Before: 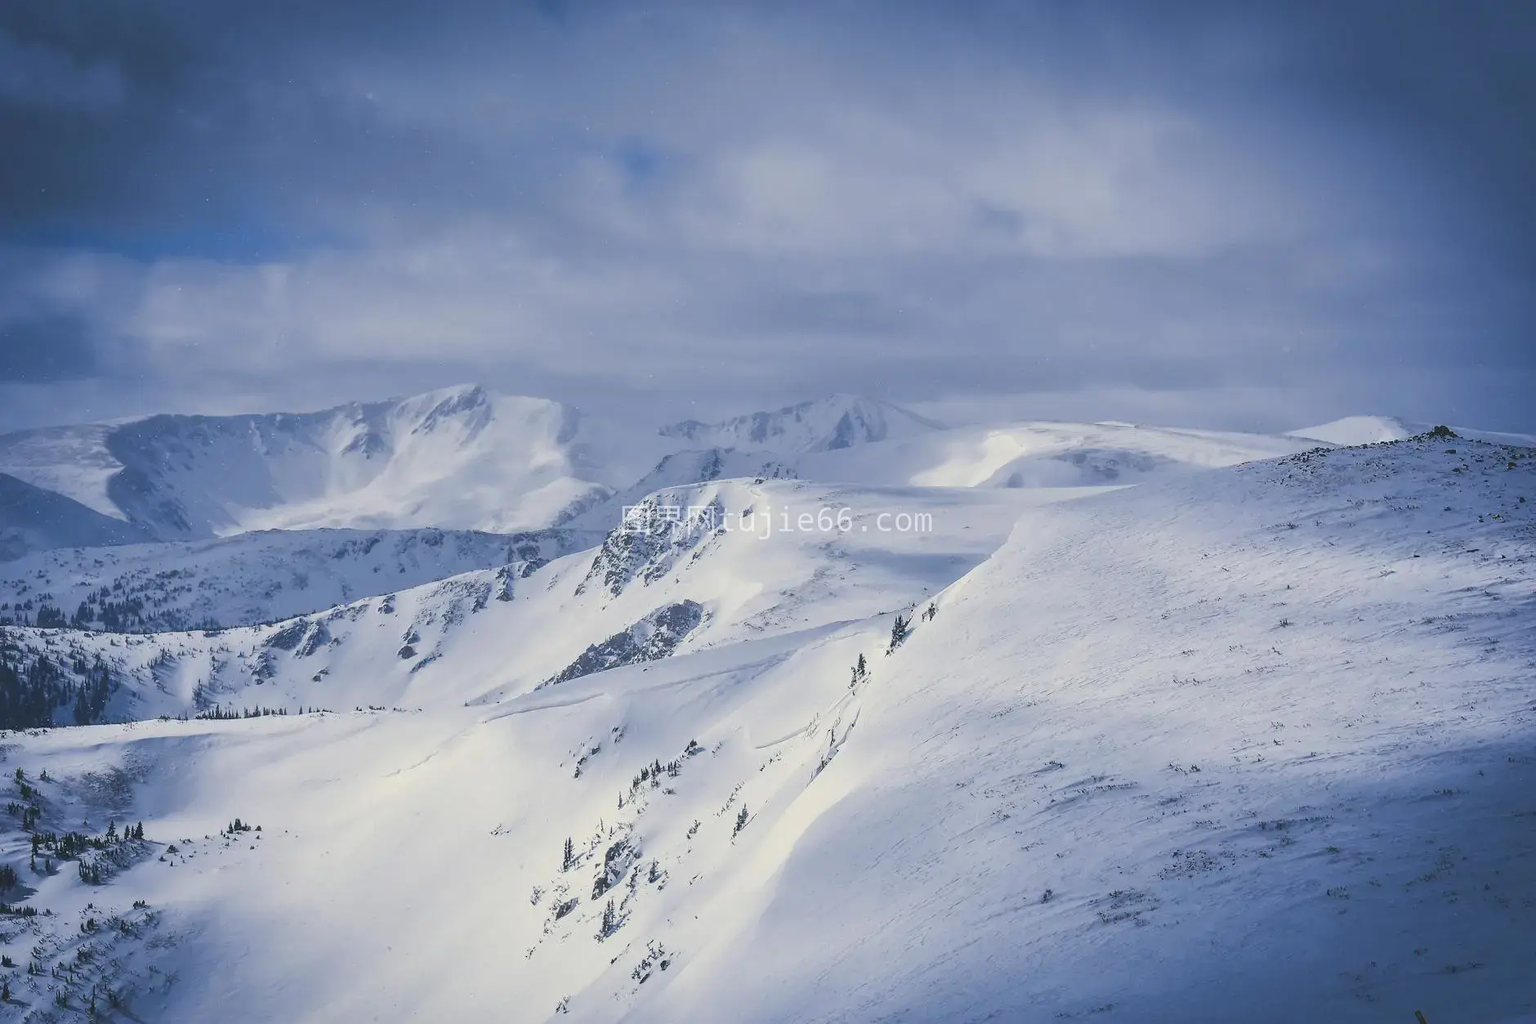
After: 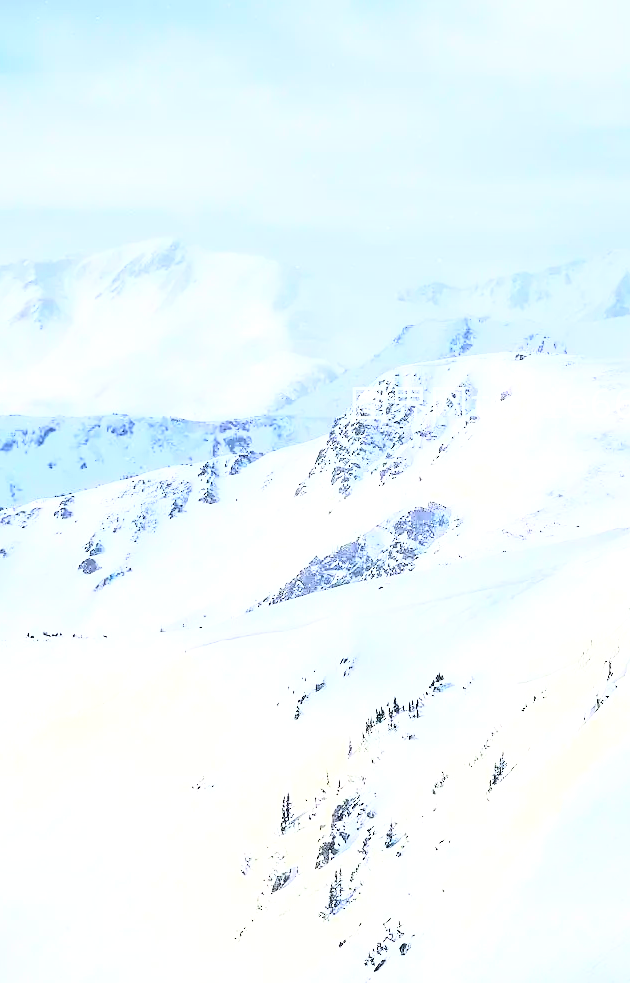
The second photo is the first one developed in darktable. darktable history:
exposure: black level correction 0.01, exposure 1 EV, compensate highlight preservation false
rgb curve: curves: ch0 [(0, 0) (0.21, 0.15) (0.24, 0.21) (0.5, 0.75) (0.75, 0.96) (0.89, 0.99) (1, 1)]; ch1 [(0, 0.02) (0.21, 0.13) (0.25, 0.2) (0.5, 0.67) (0.75, 0.9) (0.89, 0.97) (1, 1)]; ch2 [(0, 0.02) (0.21, 0.13) (0.25, 0.2) (0.5, 0.67) (0.75, 0.9) (0.89, 0.97) (1, 1)], compensate middle gray true
crop and rotate: left 21.77%, top 18.528%, right 44.676%, bottom 2.997%
sharpen: radius 1.272, amount 0.305, threshold 0
